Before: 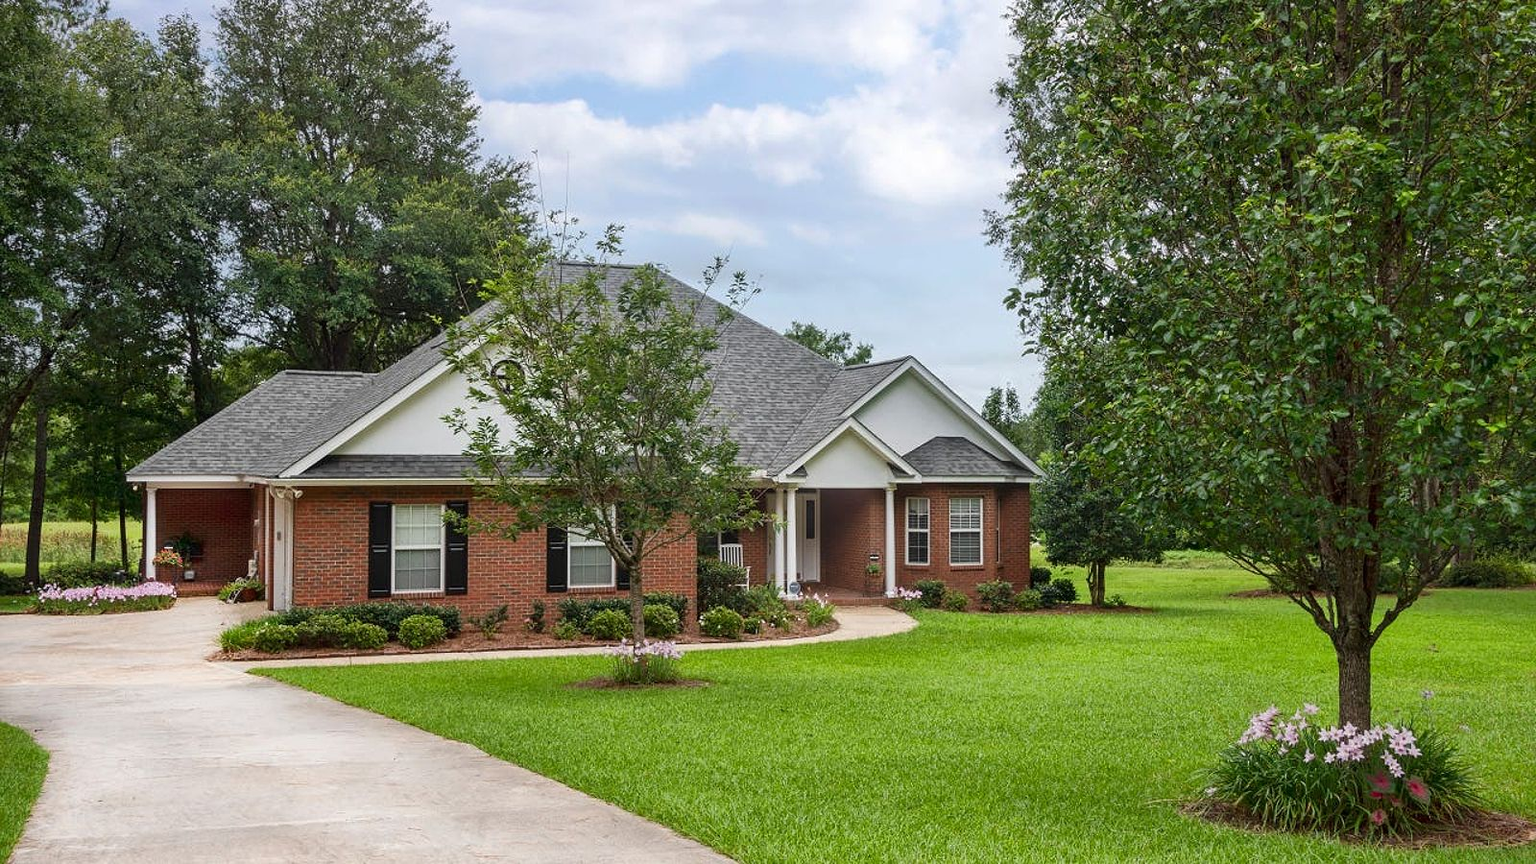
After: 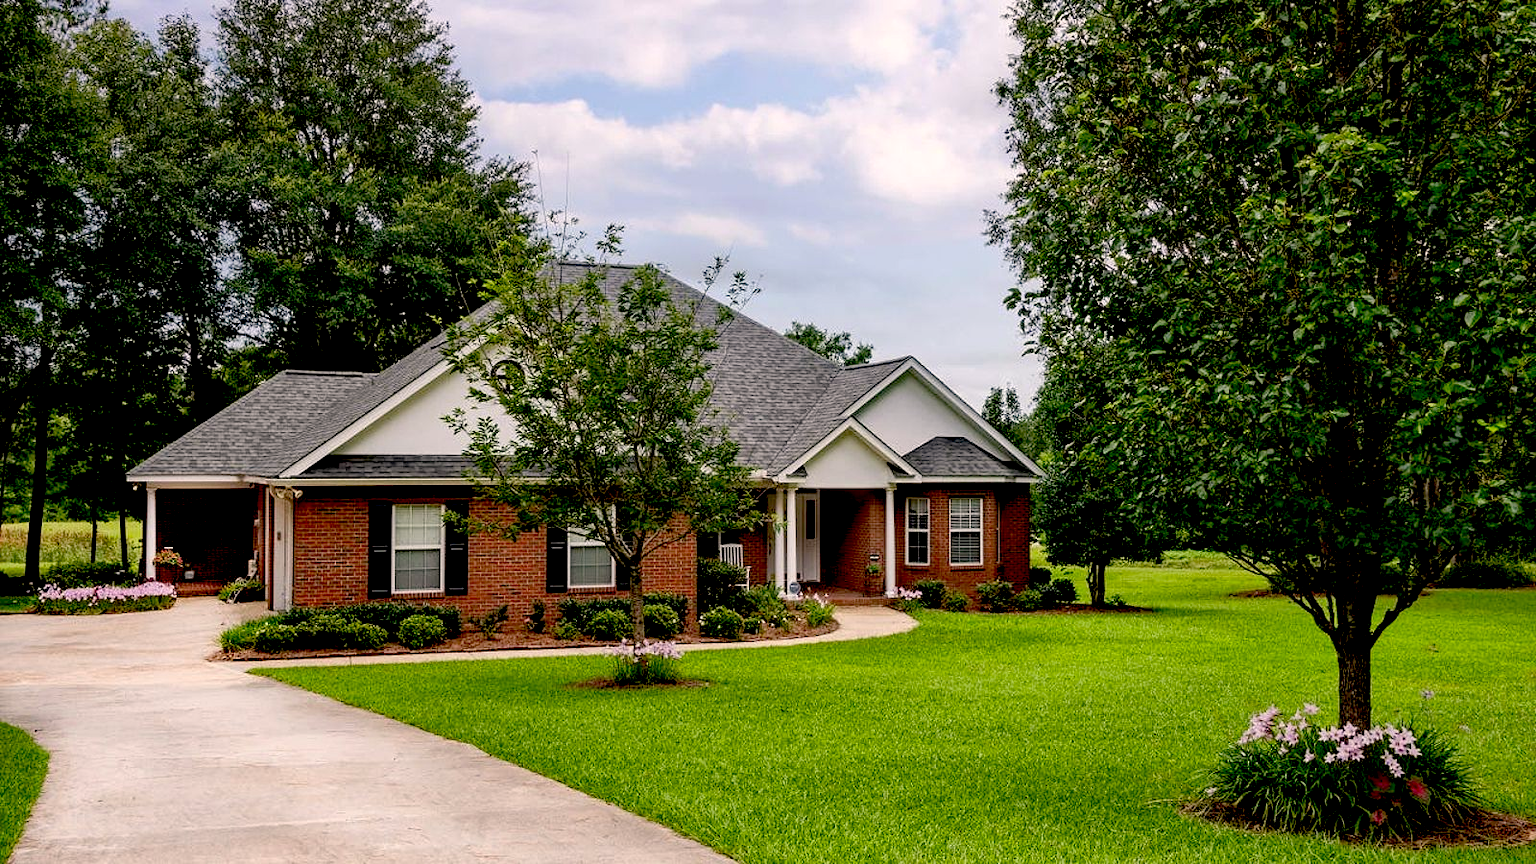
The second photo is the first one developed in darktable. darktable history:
exposure: black level correction 0.046, exposure 0.013 EV, compensate exposure bias true, compensate highlight preservation false
color correction: highlights a* 5.73, highlights b* 4.9
